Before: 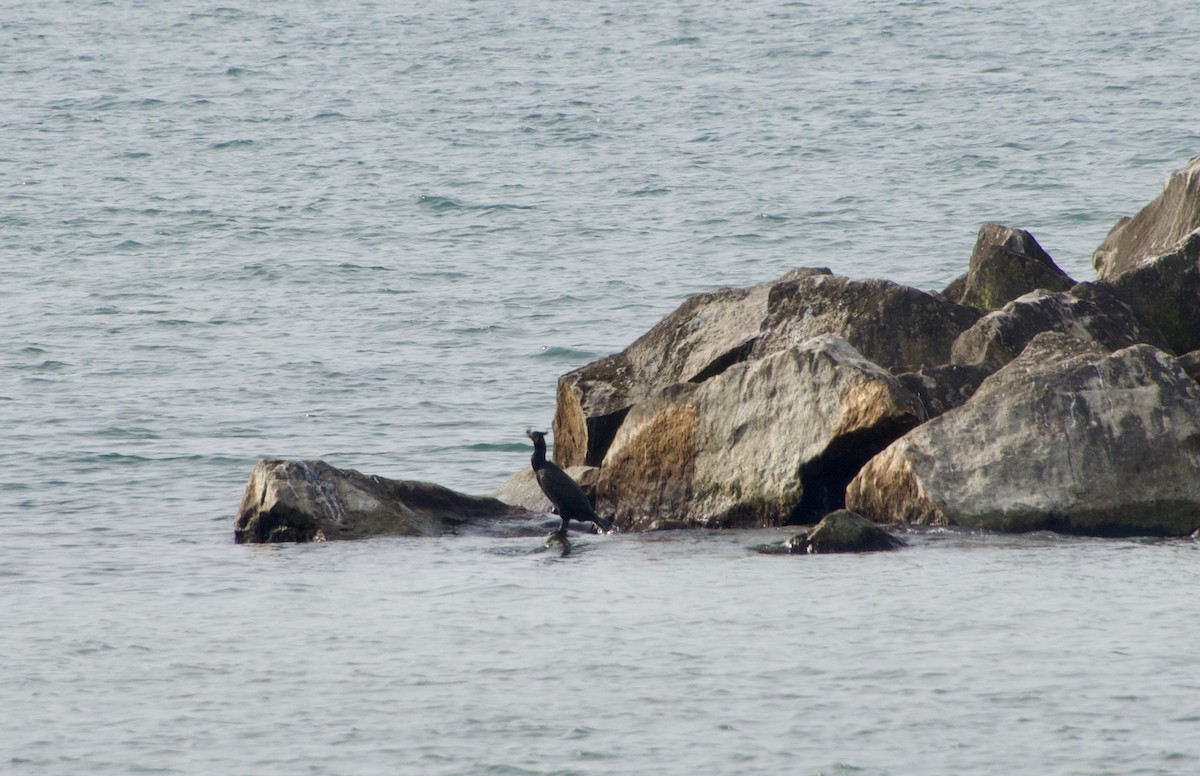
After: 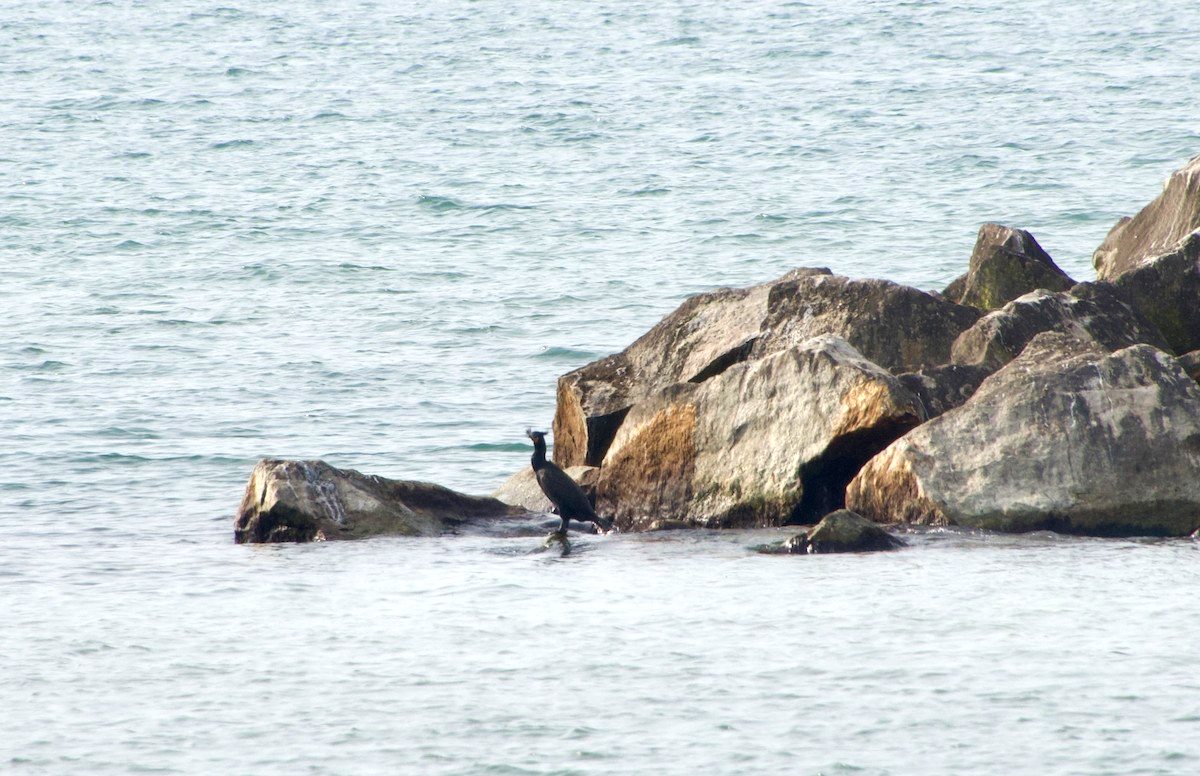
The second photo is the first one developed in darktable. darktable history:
exposure: exposure 0.664 EV, compensate highlight preservation false
